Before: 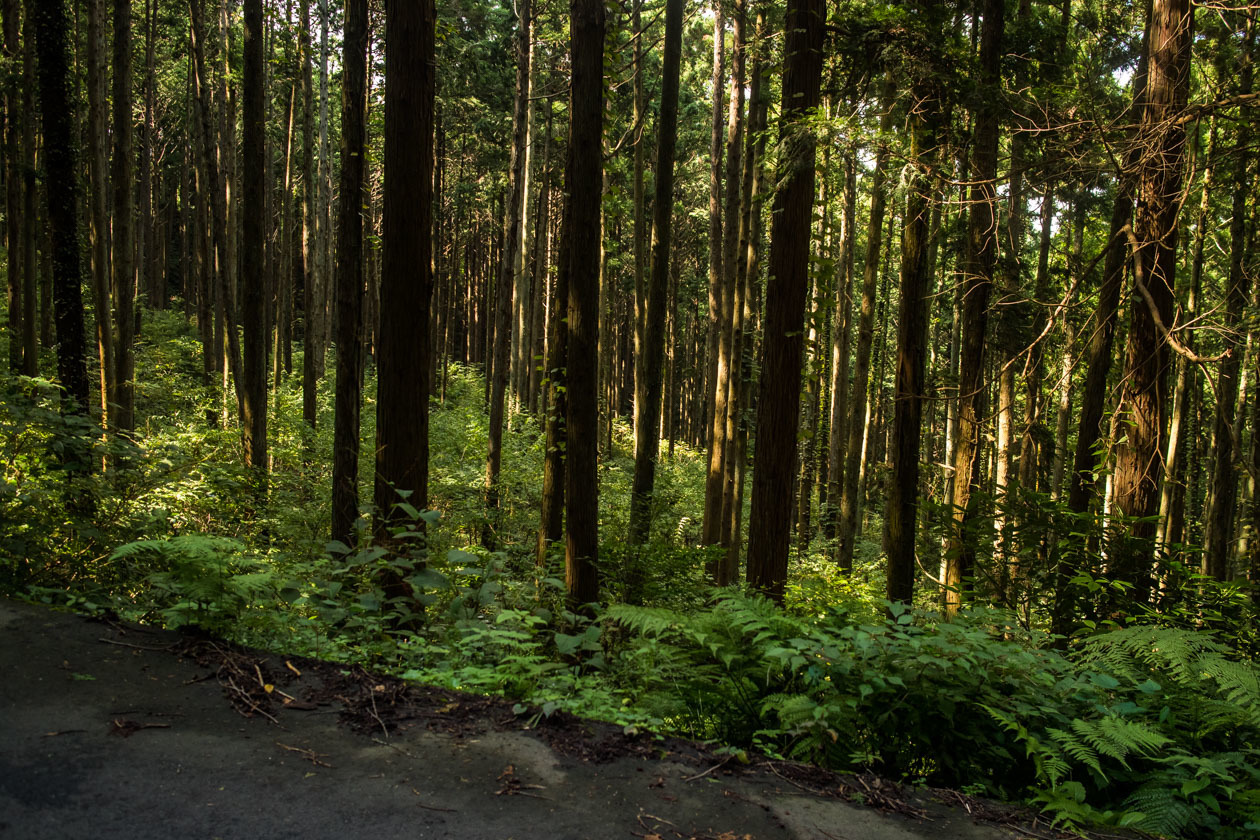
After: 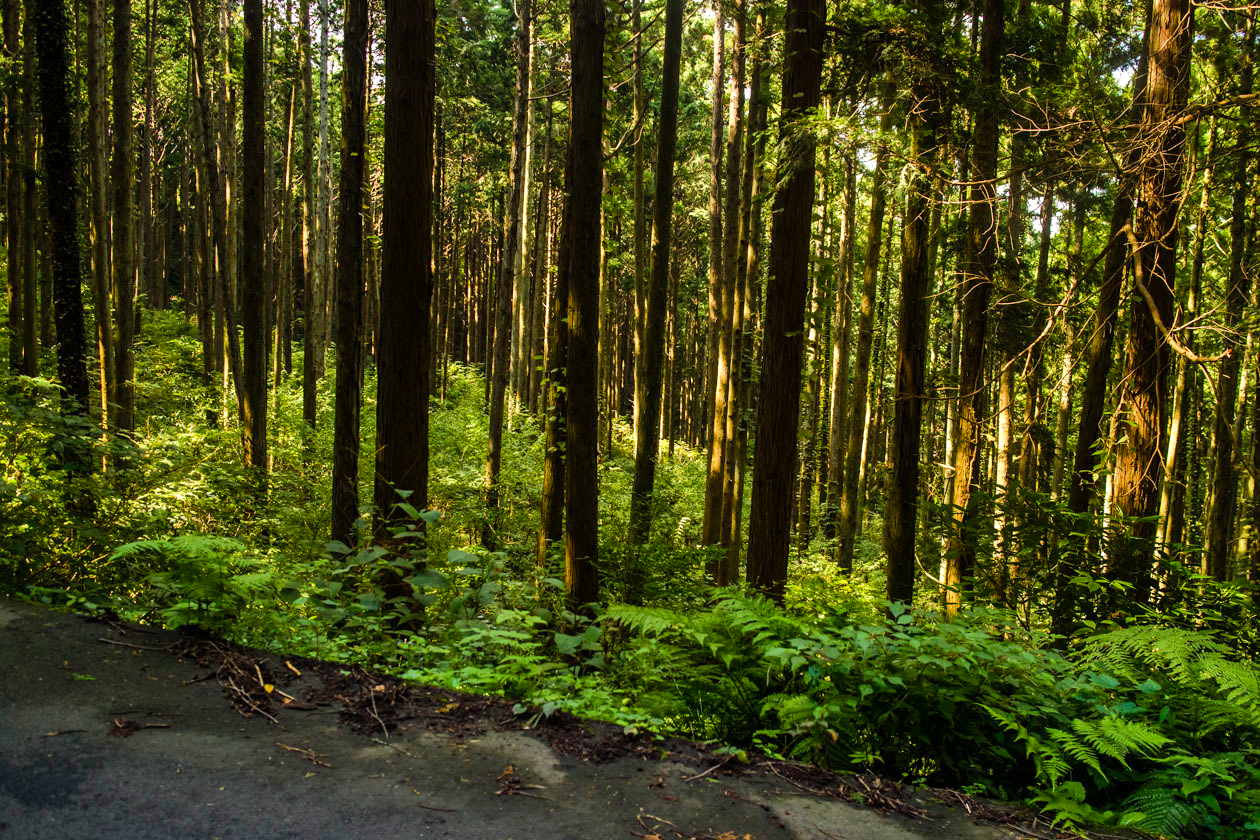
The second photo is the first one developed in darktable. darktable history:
shadows and highlights: highlights 69.11, soften with gaussian
color balance rgb: power › hue 211.82°, highlights gain › luminance 17.511%, perceptual saturation grading › global saturation 20.904%, perceptual saturation grading › highlights -19.797%, perceptual saturation grading › shadows 29.334%
